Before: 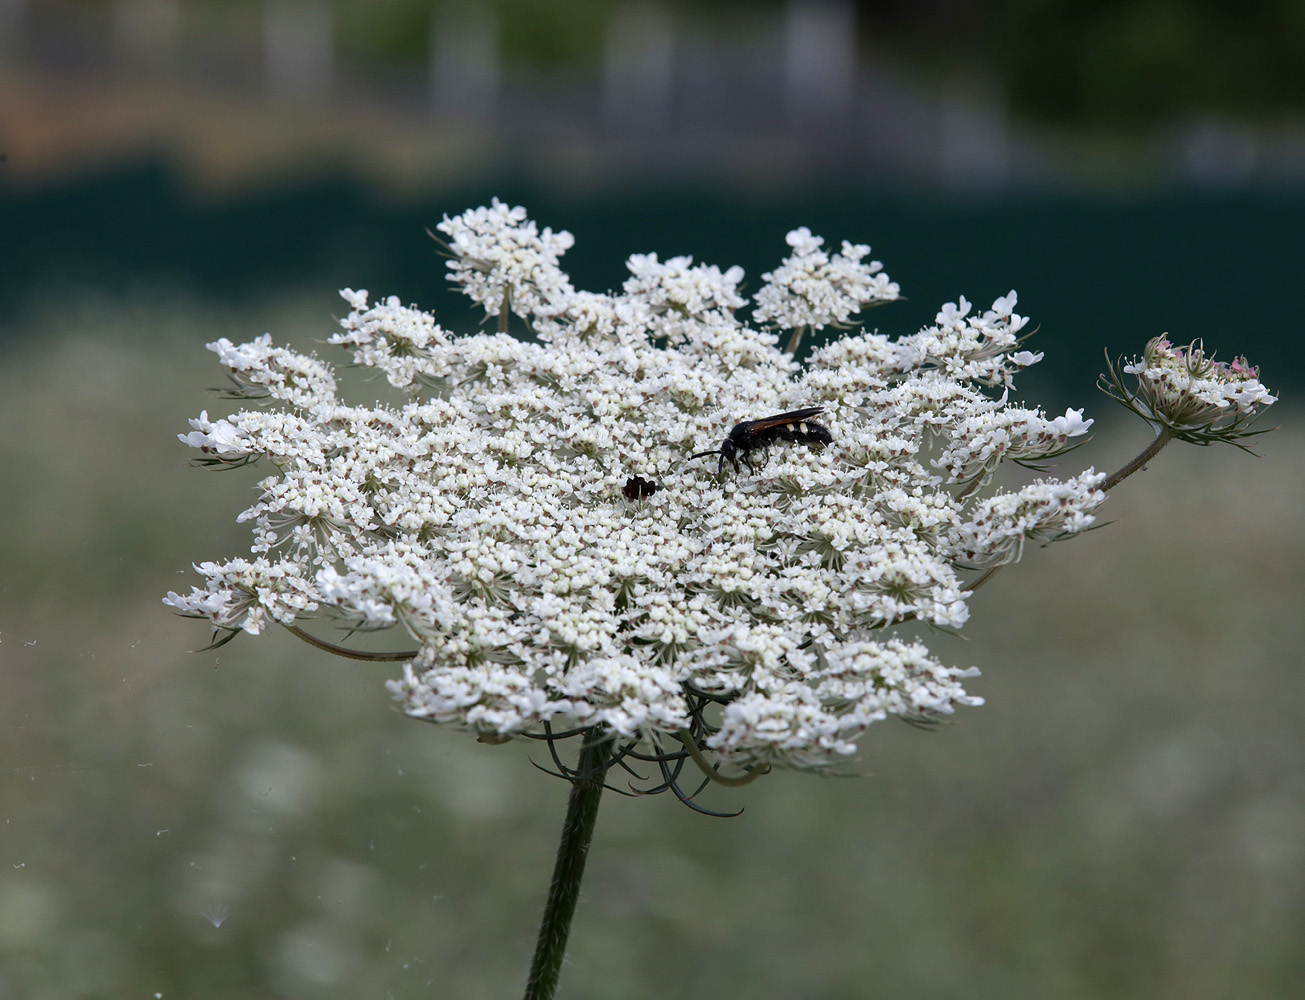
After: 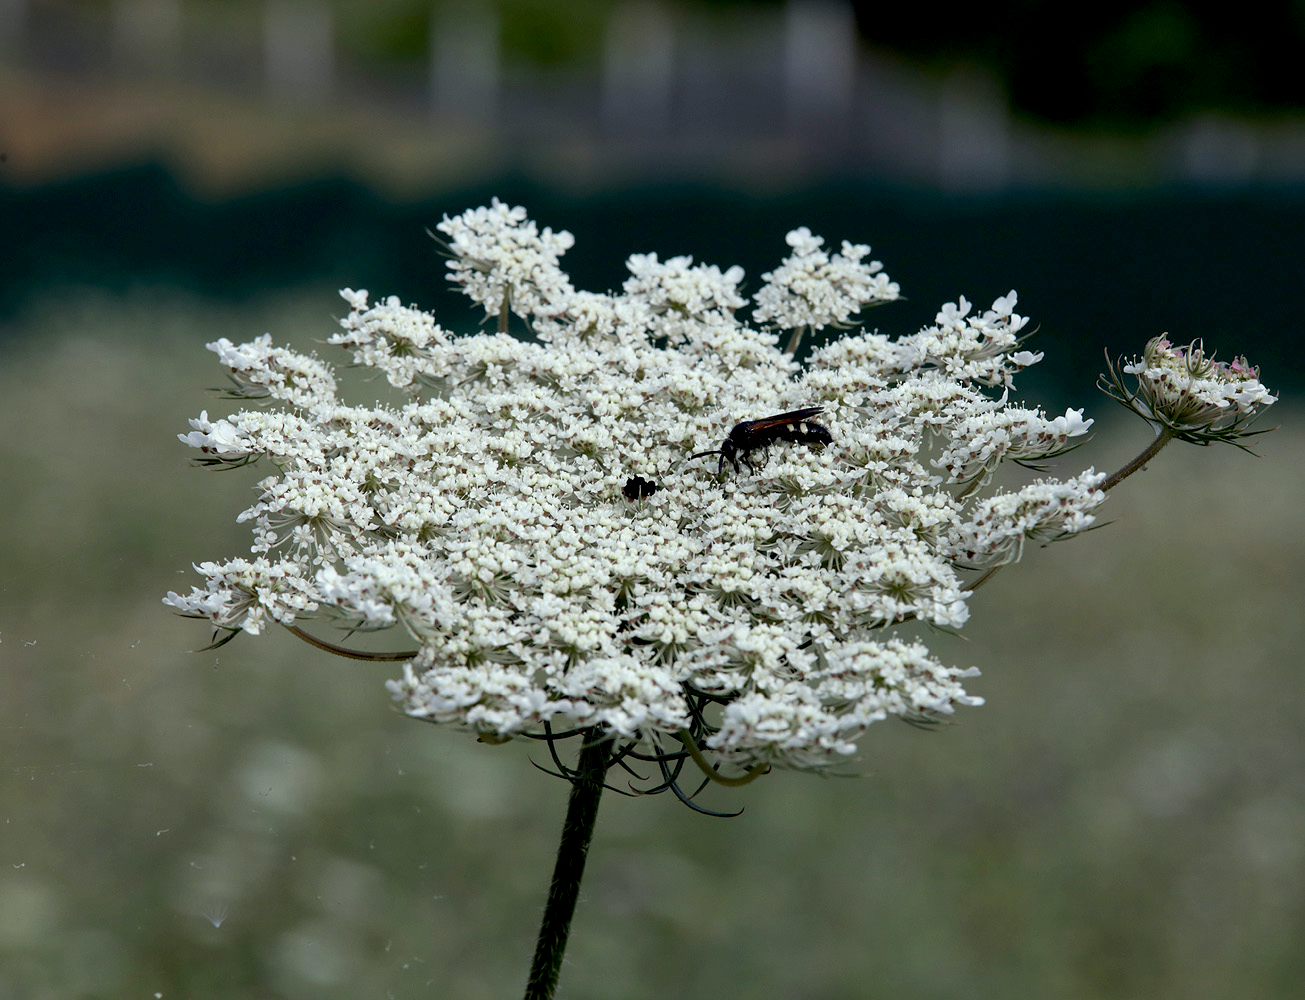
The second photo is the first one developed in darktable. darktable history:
exposure: black level correction 0.012, compensate highlight preservation false
color correction: highlights a* -4.75, highlights b* 5.05, saturation 0.942
